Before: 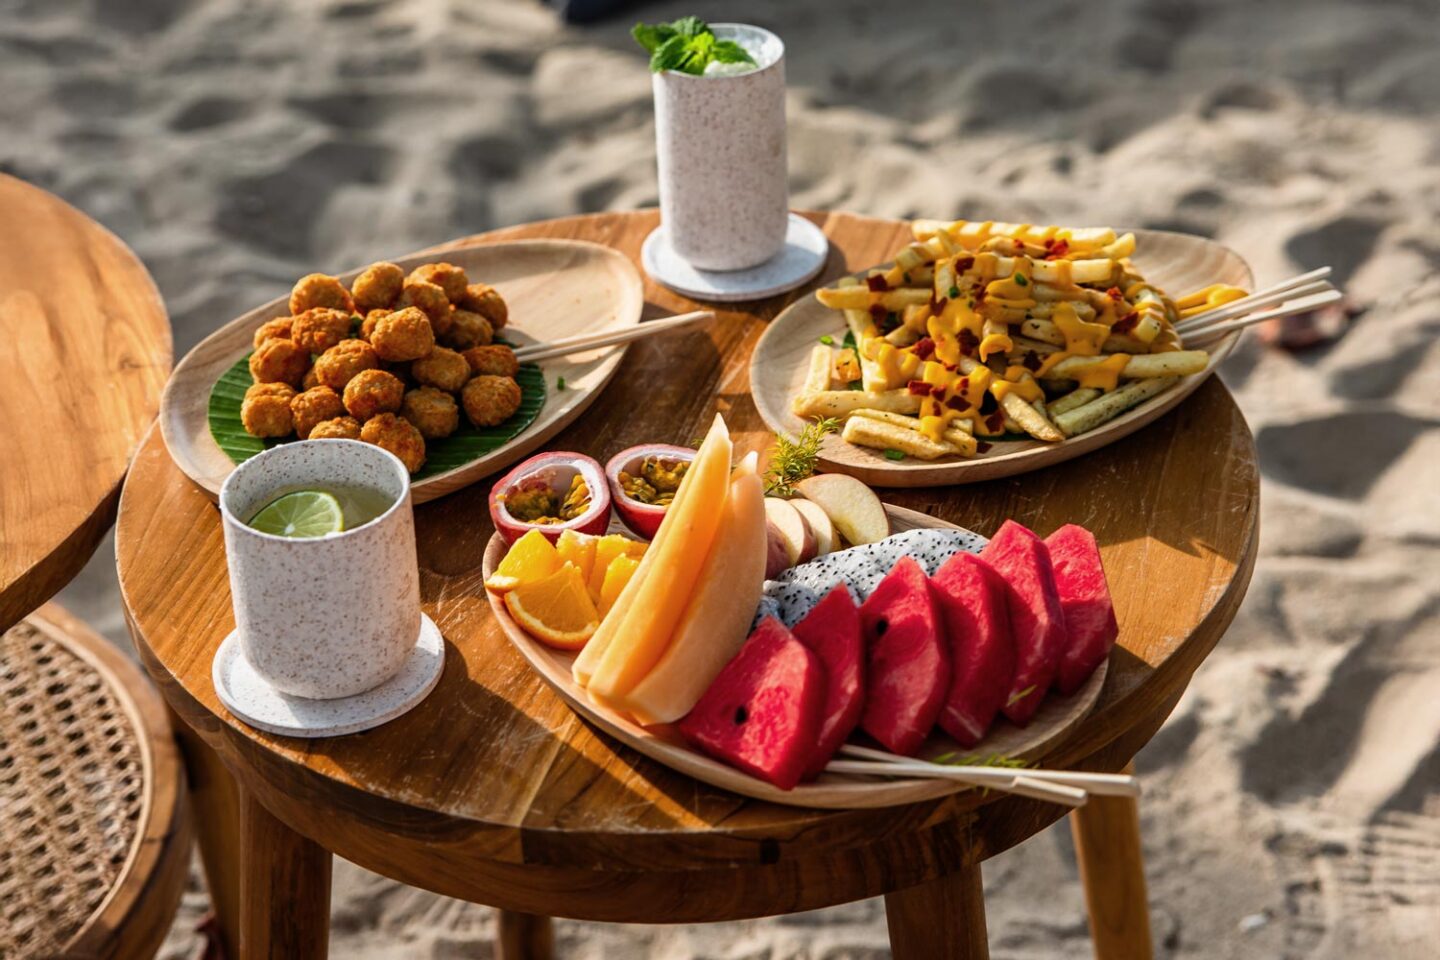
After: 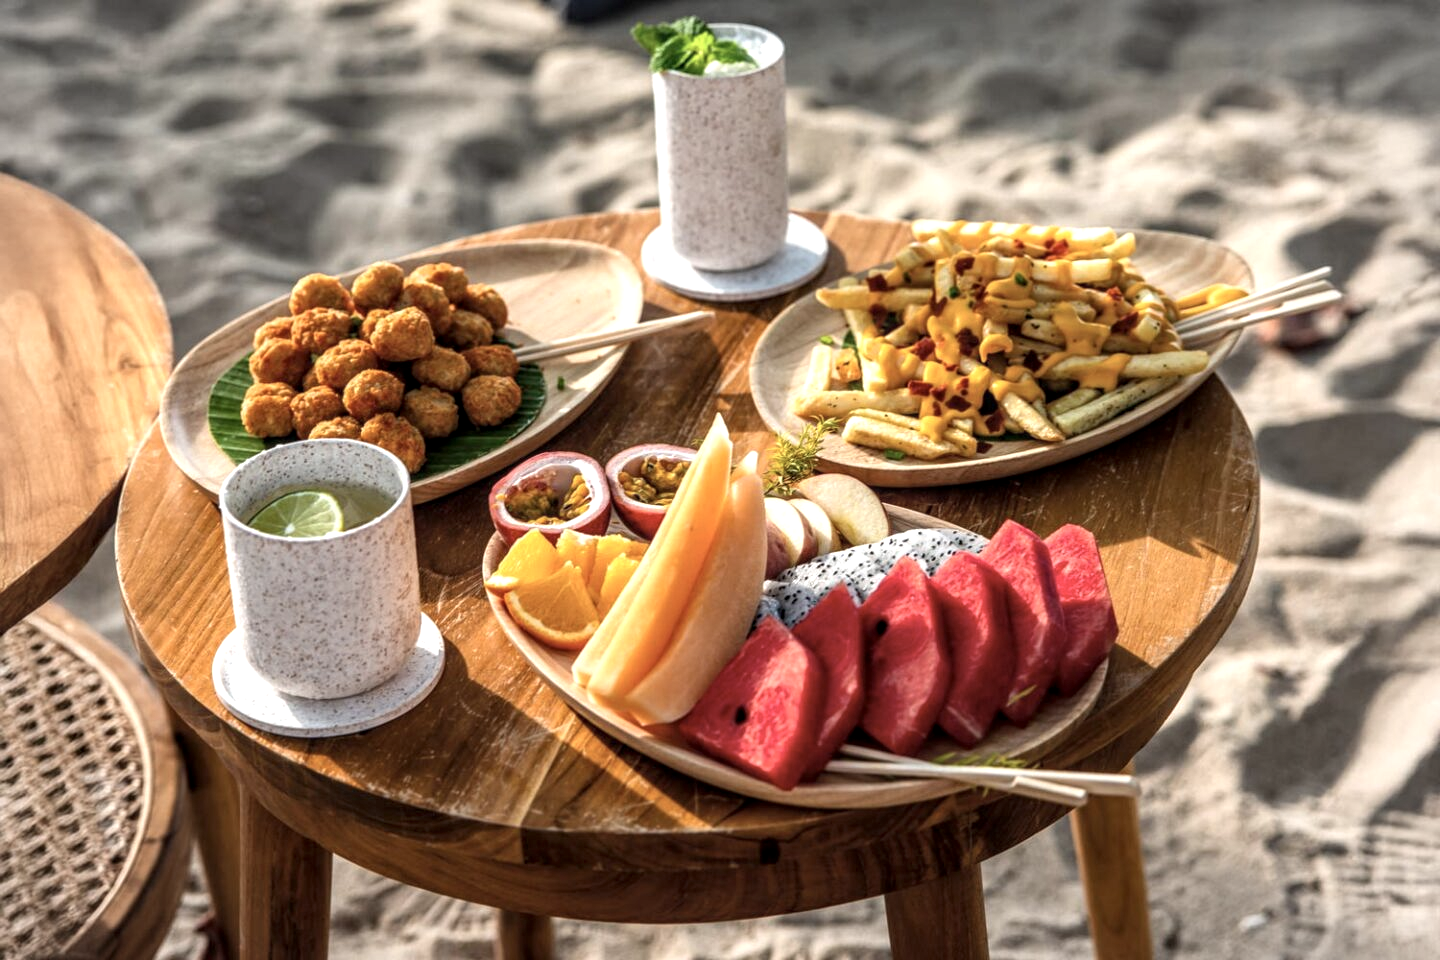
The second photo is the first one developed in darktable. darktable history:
vignetting: fall-off radius 61.1%, brightness -0.212
local contrast: on, module defaults
exposure: black level correction 0.001, exposure 0.498 EV, compensate exposure bias true, compensate highlight preservation false
color correction: highlights b* -0.031, saturation 0.784
